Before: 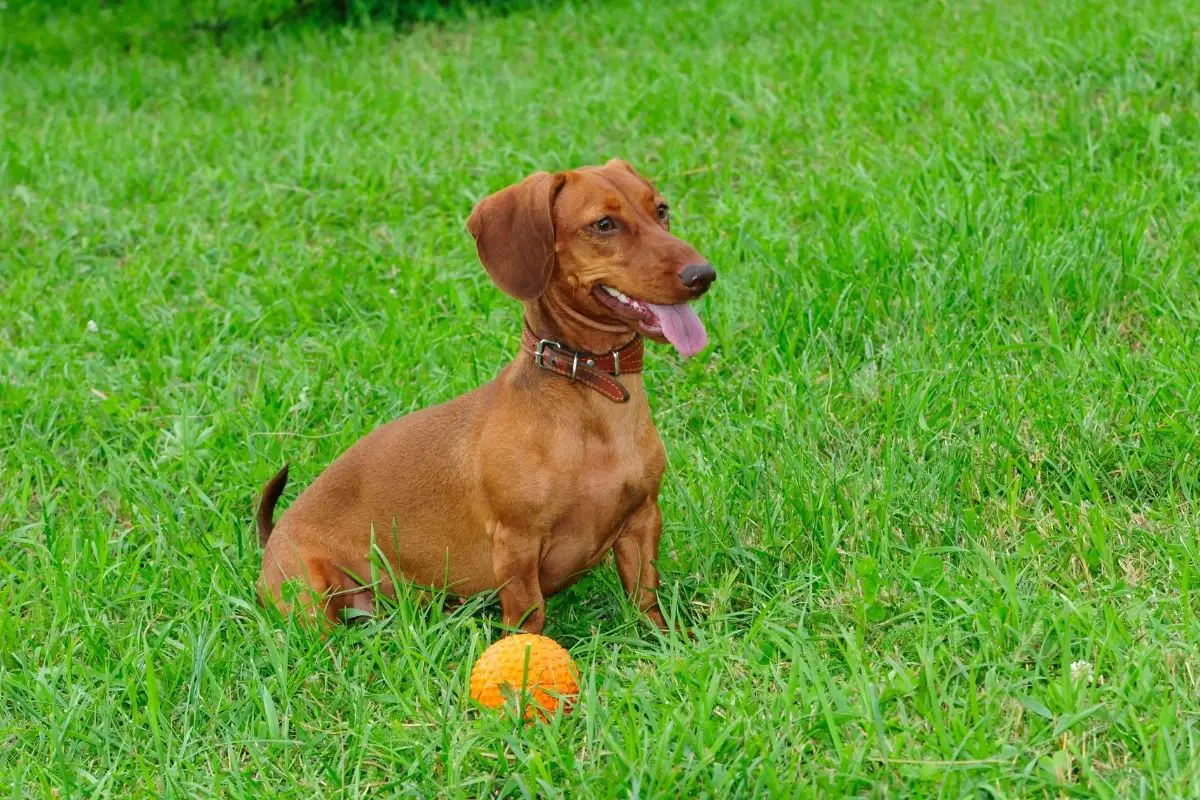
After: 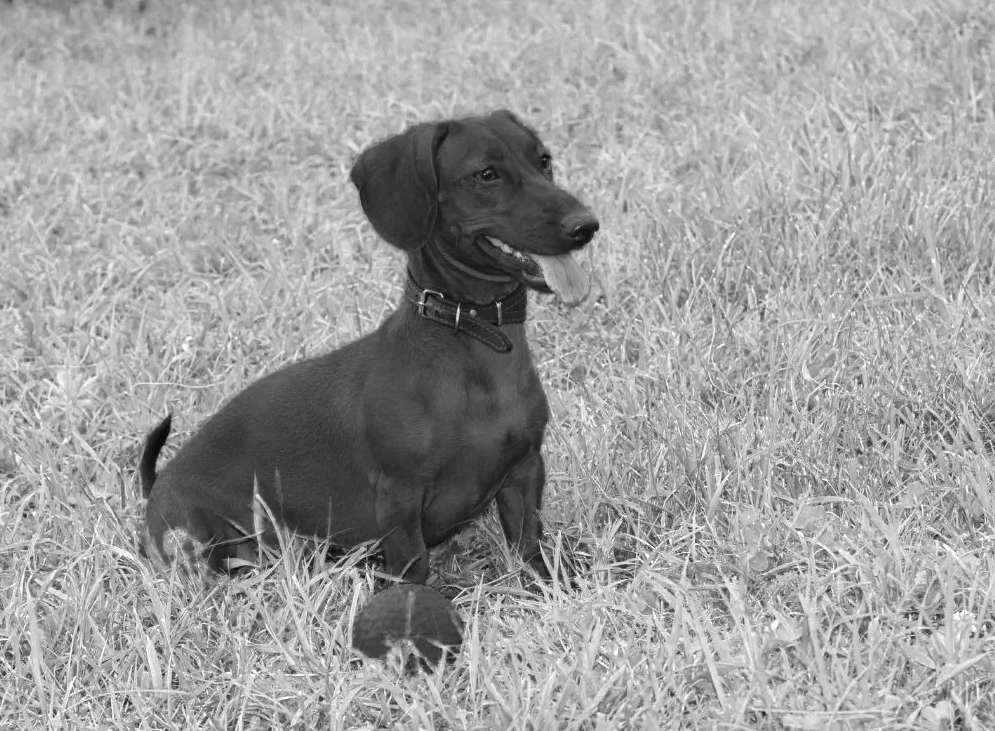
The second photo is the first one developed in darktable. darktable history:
color zones: curves: ch0 [(0.002, 0.429) (0.121, 0.212) (0.198, 0.113) (0.276, 0.344) (0.331, 0.541) (0.41, 0.56) (0.482, 0.289) (0.619, 0.227) (0.721, 0.18) (0.821, 0.435) (0.928, 0.555) (1, 0.587)]; ch1 [(0, 0) (0.143, 0) (0.286, 0) (0.429, 0) (0.571, 0) (0.714, 0) (0.857, 0)]
crop: left 9.825%, top 6.28%, right 7.254%, bottom 2.276%
color correction: highlights b* 0.067
